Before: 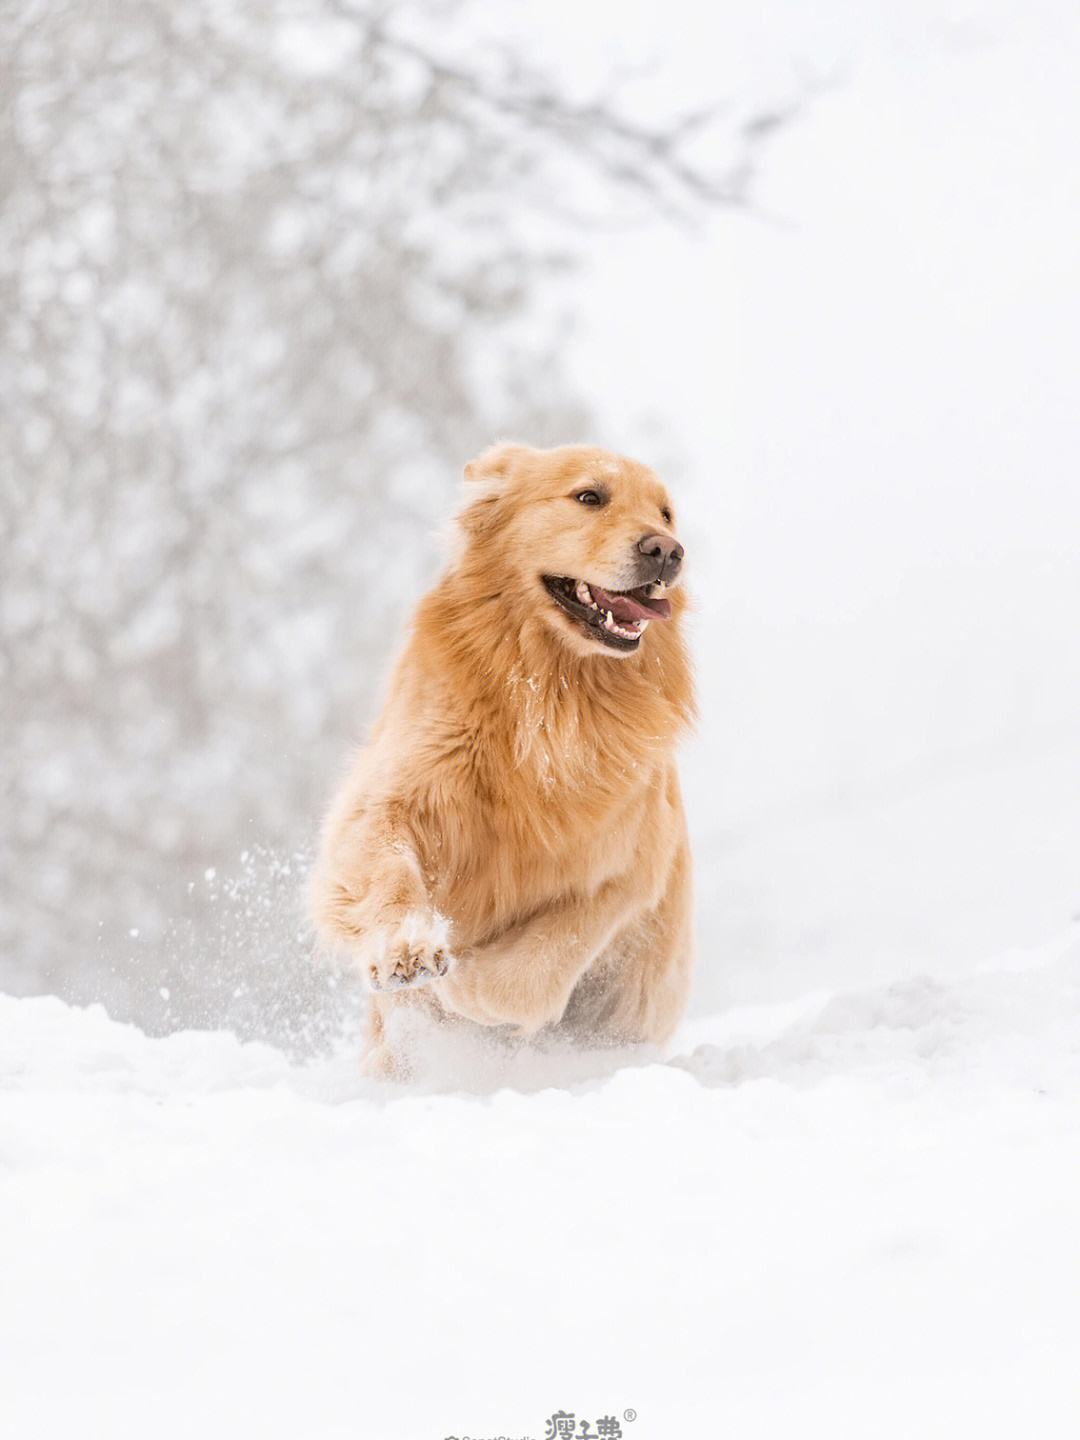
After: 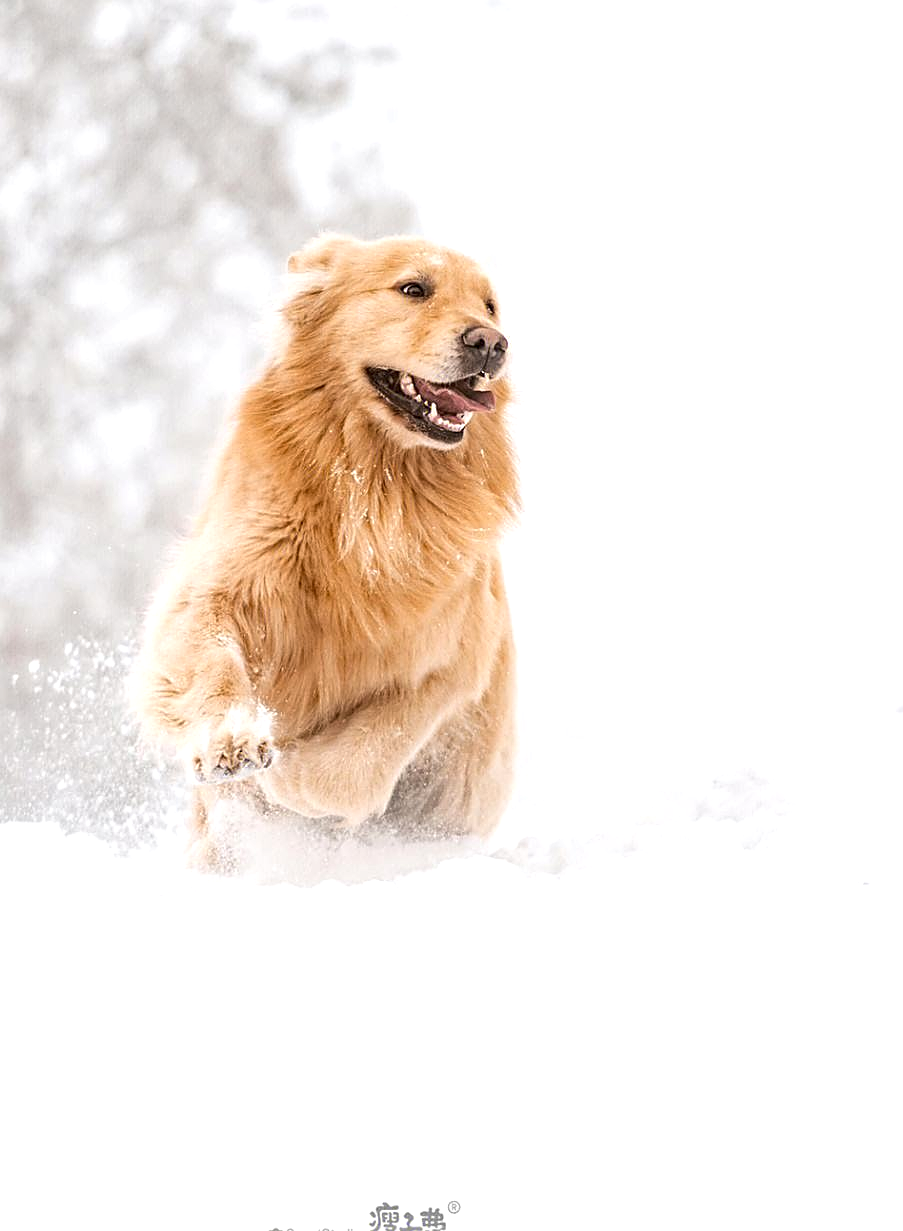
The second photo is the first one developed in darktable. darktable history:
sharpen: on, module defaults
tone equalizer: -8 EV 0 EV, -7 EV 0.002 EV, -6 EV -0.002 EV, -5 EV -0.009 EV, -4 EV -0.068 EV, -3 EV -0.214 EV, -2 EV -0.256 EV, -1 EV 0.118 EV, +0 EV 0.302 EV
local contrast: on, module defaults
crop: left 16.376%, top 14.481%
